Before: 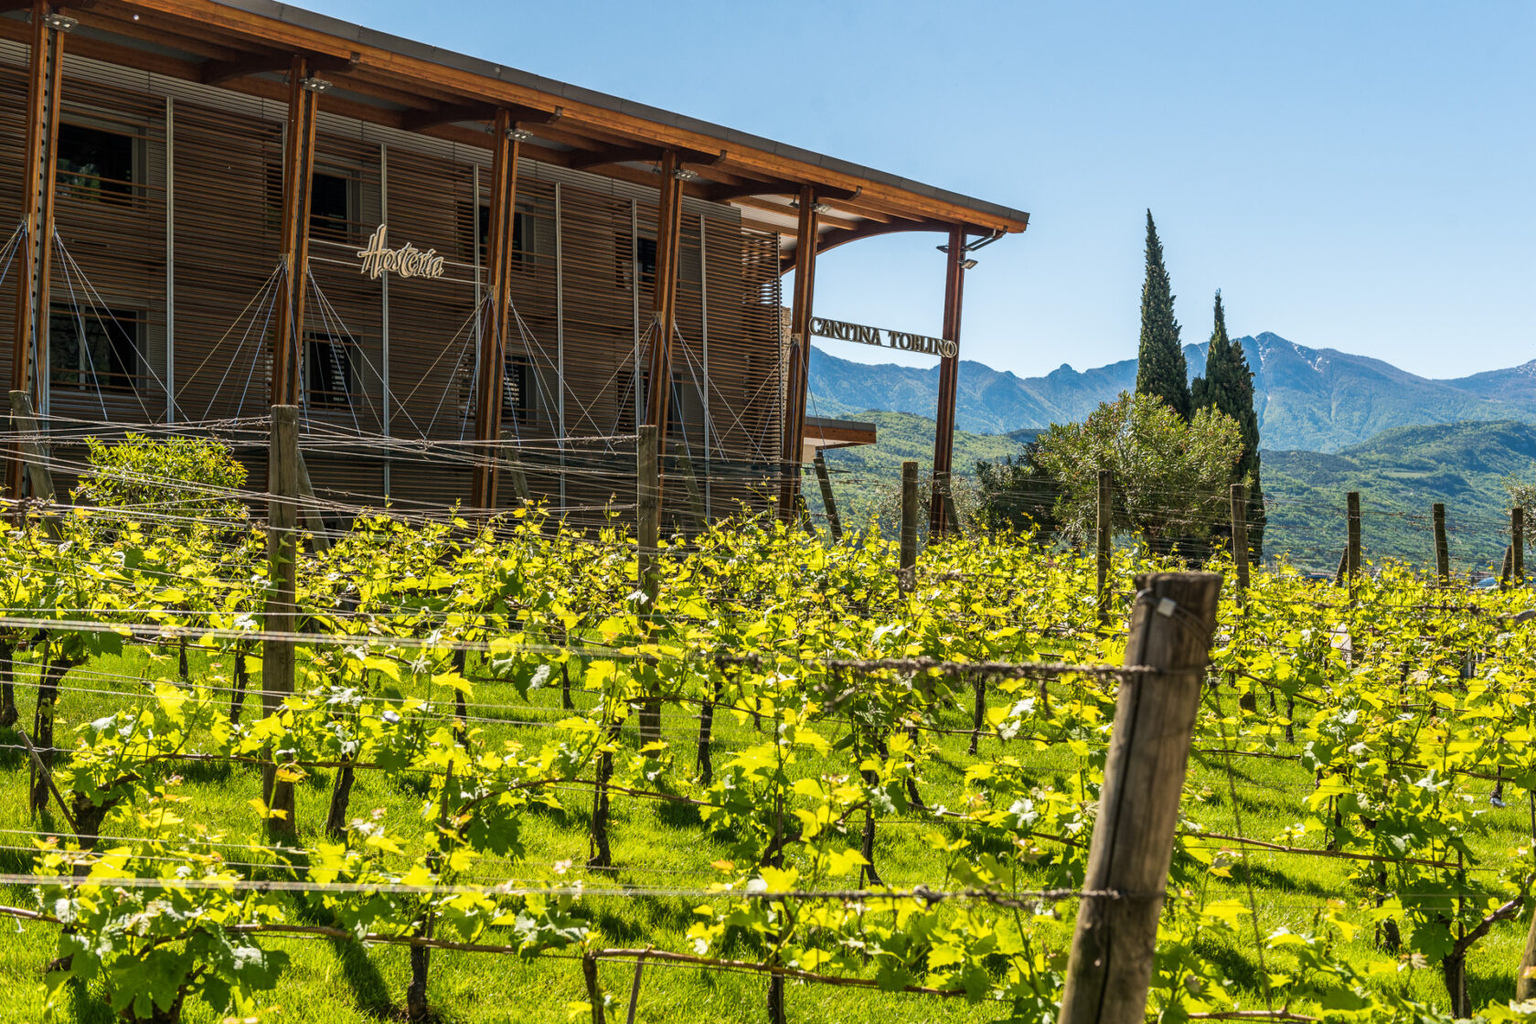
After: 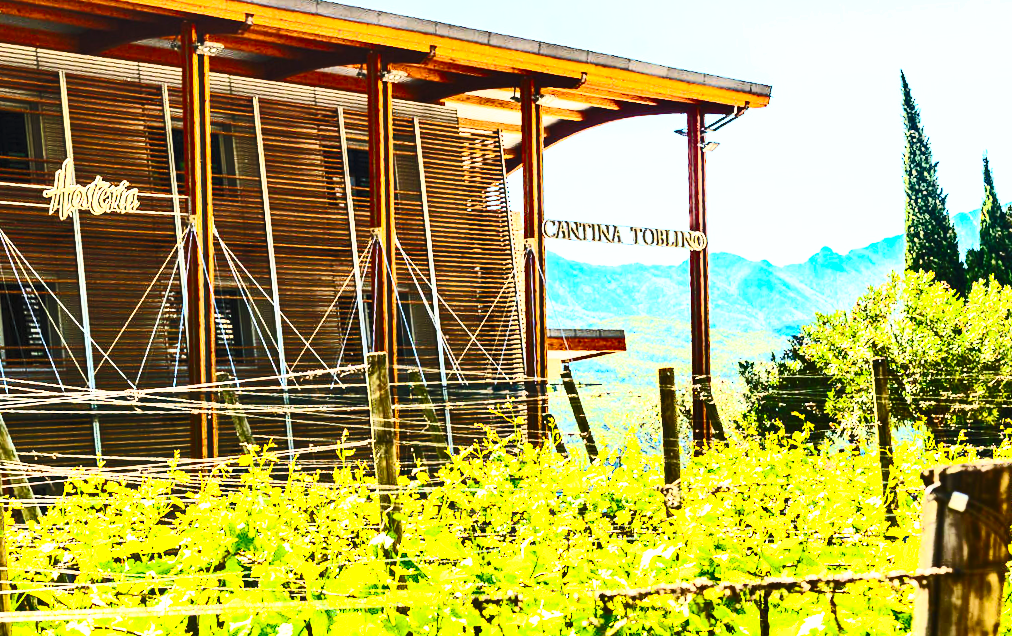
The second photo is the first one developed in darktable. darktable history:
rotate and perspective: rotation -4.98°, automatic cropping off
shadows and highlights: radius 264.75, soften with gaussian
crop: left 20.932%, top 15.471%, right 21.848%, bottom 34.081%
base curve: curves: ch0 [(0, 0) (0.036, 0.037) (0.121, 0.228) (0.46, 0.76) (0.859, 0.983) (1, 1)], preserve colors none
exposure: black level correction 0, exposure 0.7 EV, compensate exposure bias true, compensate highlight preservation false
contrast brightness saturation: contrast 0.83, brightness 0.59, saturation 0.59
color balance rgb: on, module defaults
